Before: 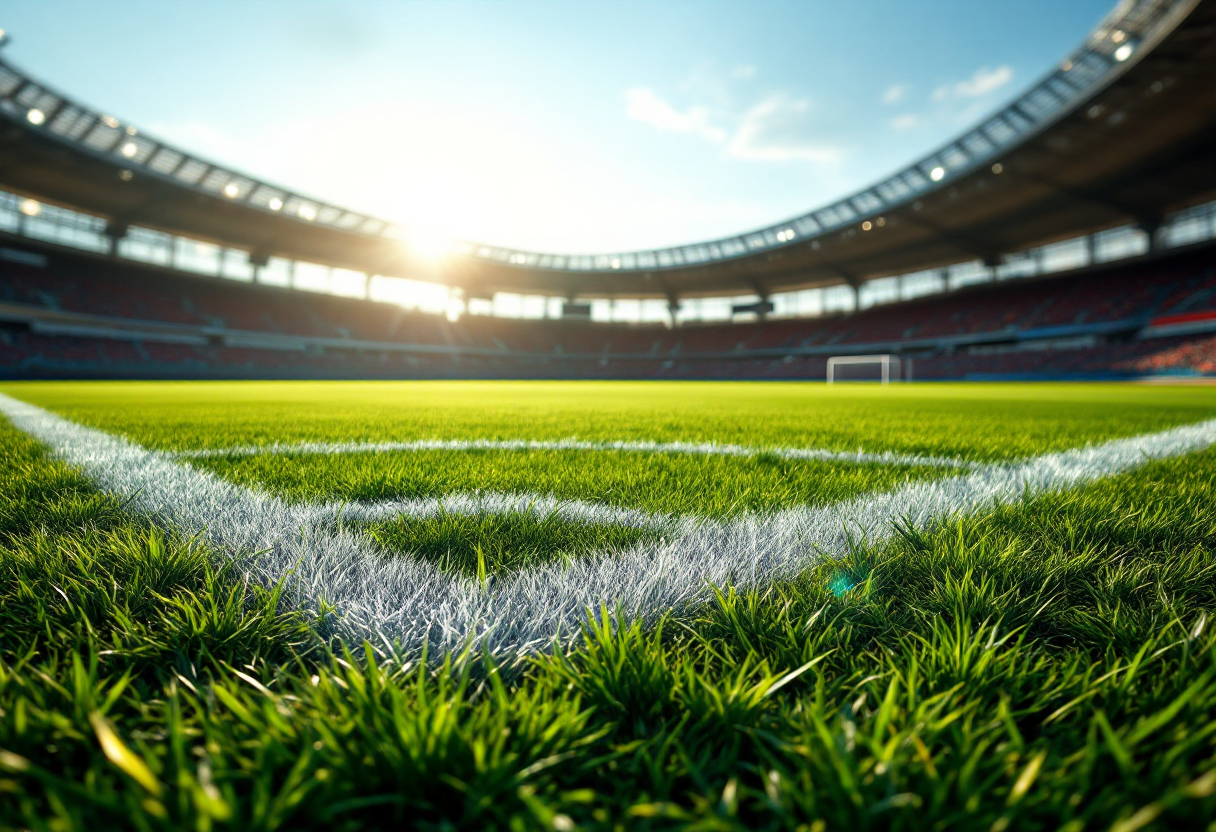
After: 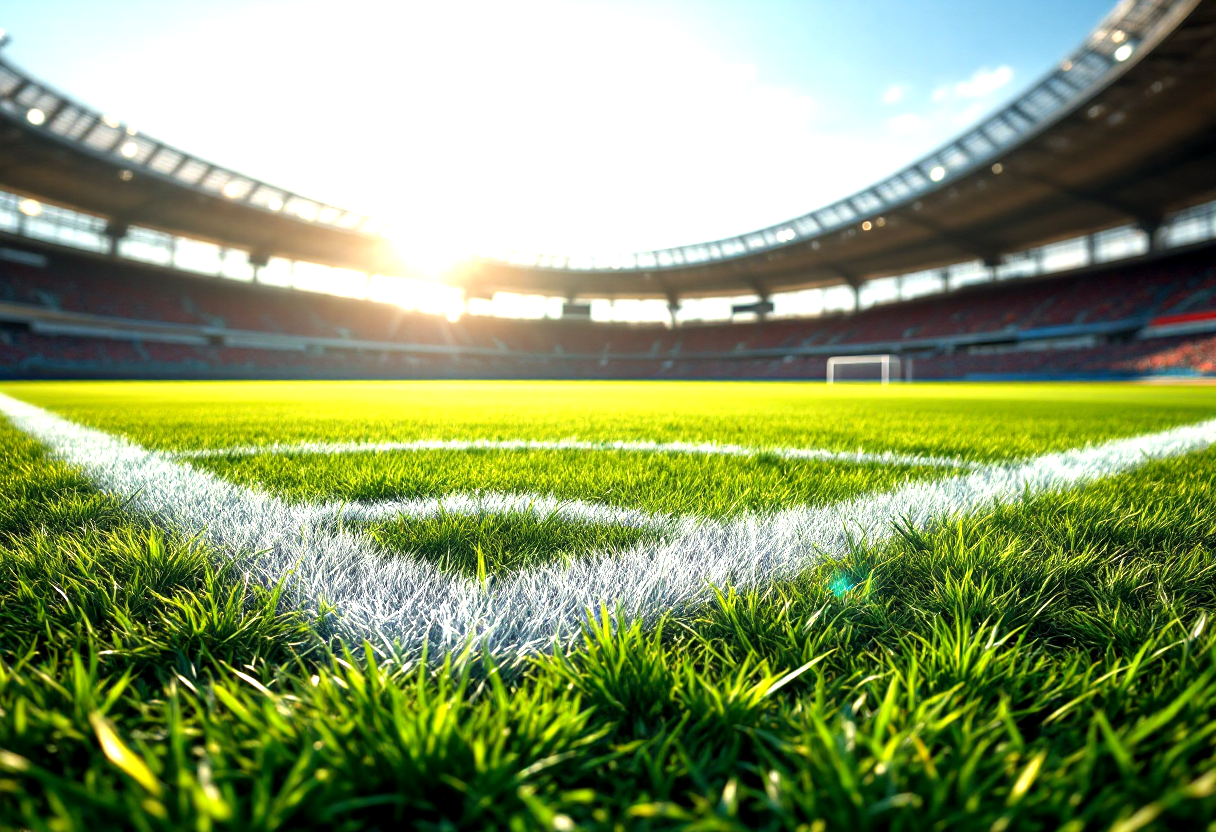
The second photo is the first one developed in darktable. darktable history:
graduated density: density 0.38 EV, hardness 21%, rotation -6.11°, saturation 32%
exposure: black level correction 0.001, exposure 0.955 EV, compensate exposure bias true, compensate highlight preservation false
